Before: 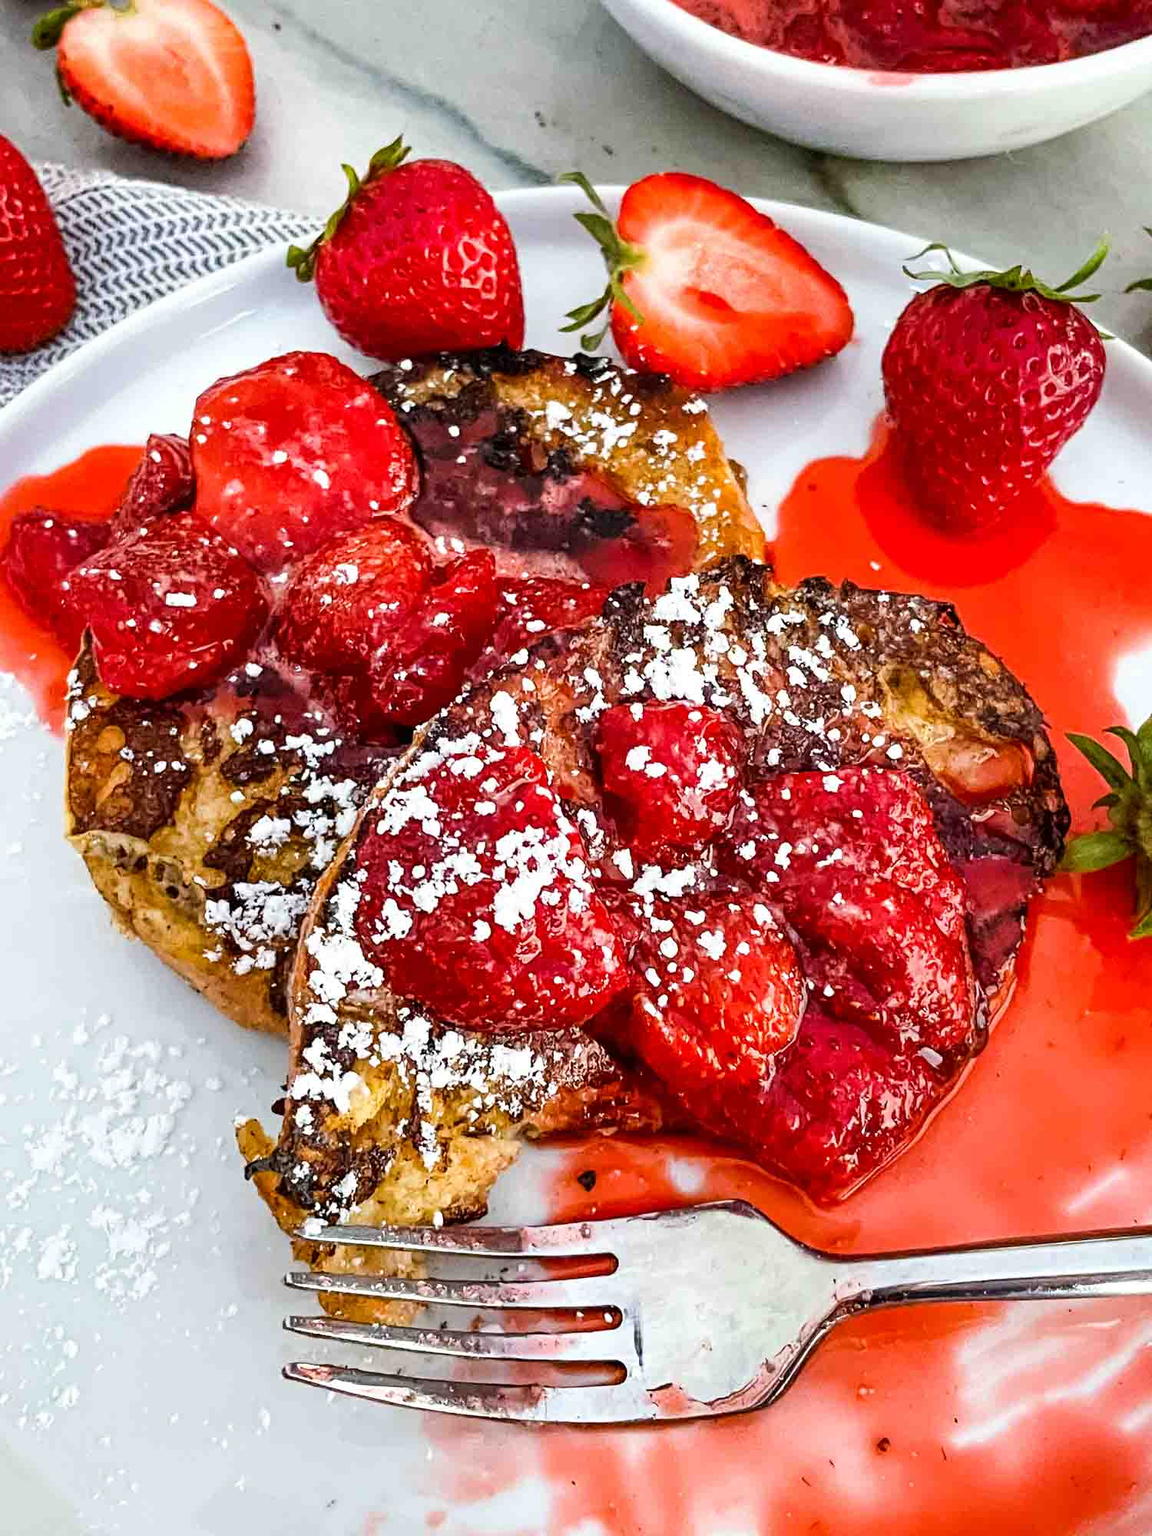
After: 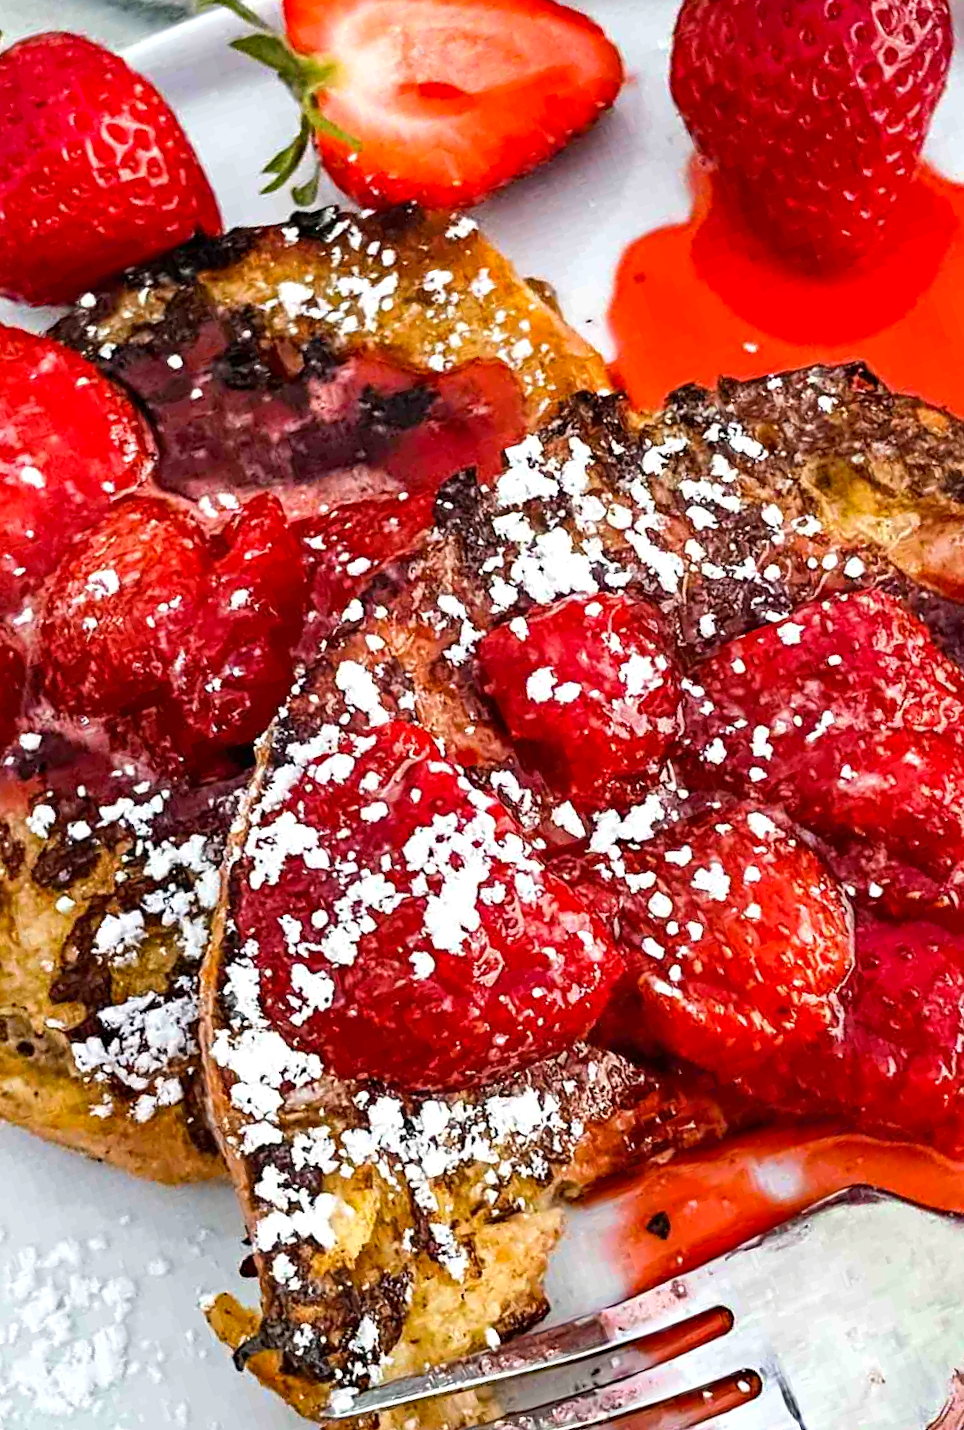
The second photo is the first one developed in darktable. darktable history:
exposure: exposure 0.084 EV, compensate exposure bias true, compensate highlight preservation false
crop and rotate: angle 19.17°, left 6.818%, right 4.285%, bottom 1.119%
haze removal: compatibility mode true, adaptive false
